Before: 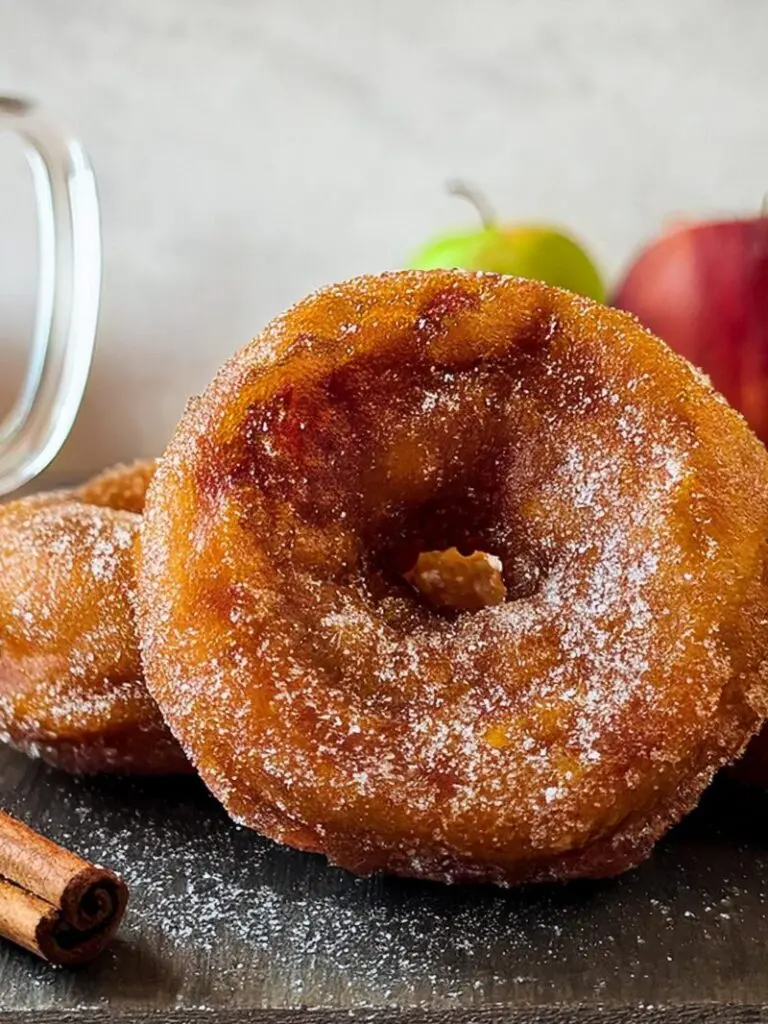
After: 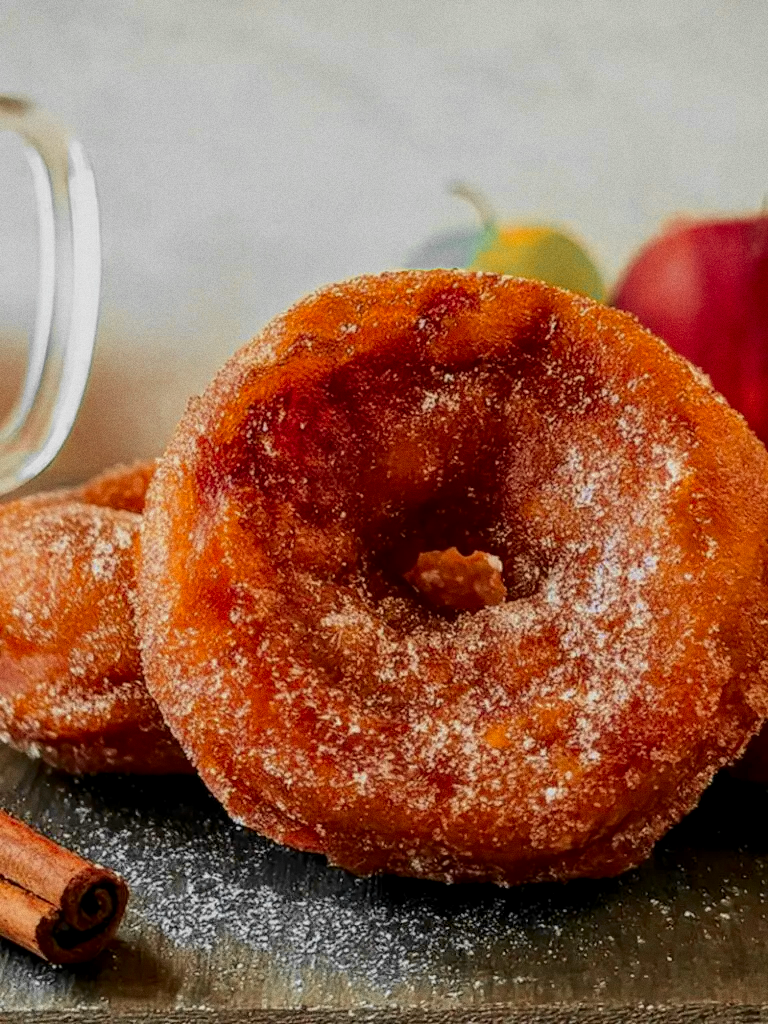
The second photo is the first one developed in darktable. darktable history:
color balance rgb: global vibrance 10%
grain: on, module defaults
local contrast: on, module defaults
exposure: exposure -0.153 EV, compensate highlight preservation false
tone curve: curves: ch0 [(0, 0) (0.402, 0.473) (0.673, 0.68) (0.899, 0.832) (0.999, 0.903)]; ch1 [(0, 0) (0.379, 0.262) (0.464, 0.425) (0.498, 0.49) (0.507, 0.5) (0.53, 0.532) (0.582, 0.583) (0.68, 0.672) (0.791, 0.748) (1, 0.896)]; ch2 [(0, 0) (0.199, 0.414) (0.438, 0.49) (0.496, 0.501) (0.515, 0.546) (0.577, 0.605) (0.632, 0.649) (0.717, 0.727) (0.845, 0.855) (0.998, 0.977)], color space Lab, independent channels, preserve colors none
color zones: curves: ch0 [(0, 0.363) (0.128, 0.373) (0.25, 0.5) (0.402, 0.407) (0.521, 0.525) (0.63, 0.559) (0.729, 0.662) (0.867, 0.471)]; ch1 [(0, 0.515) (0.136, 0.618) (0.25, 0.5) (0.378, 0) (0.516, 0) (0.622, 0.593) (0.737, 0.819) (0.87, 0.593)]; ch2 [(0, 0.529) (0.128, 0.471) (0.282, 0.451) (0.386, 0.662) (0.516, 0.525) (0.633, 0.554) (0.75, 0.62) (0.875, 0.441)]
